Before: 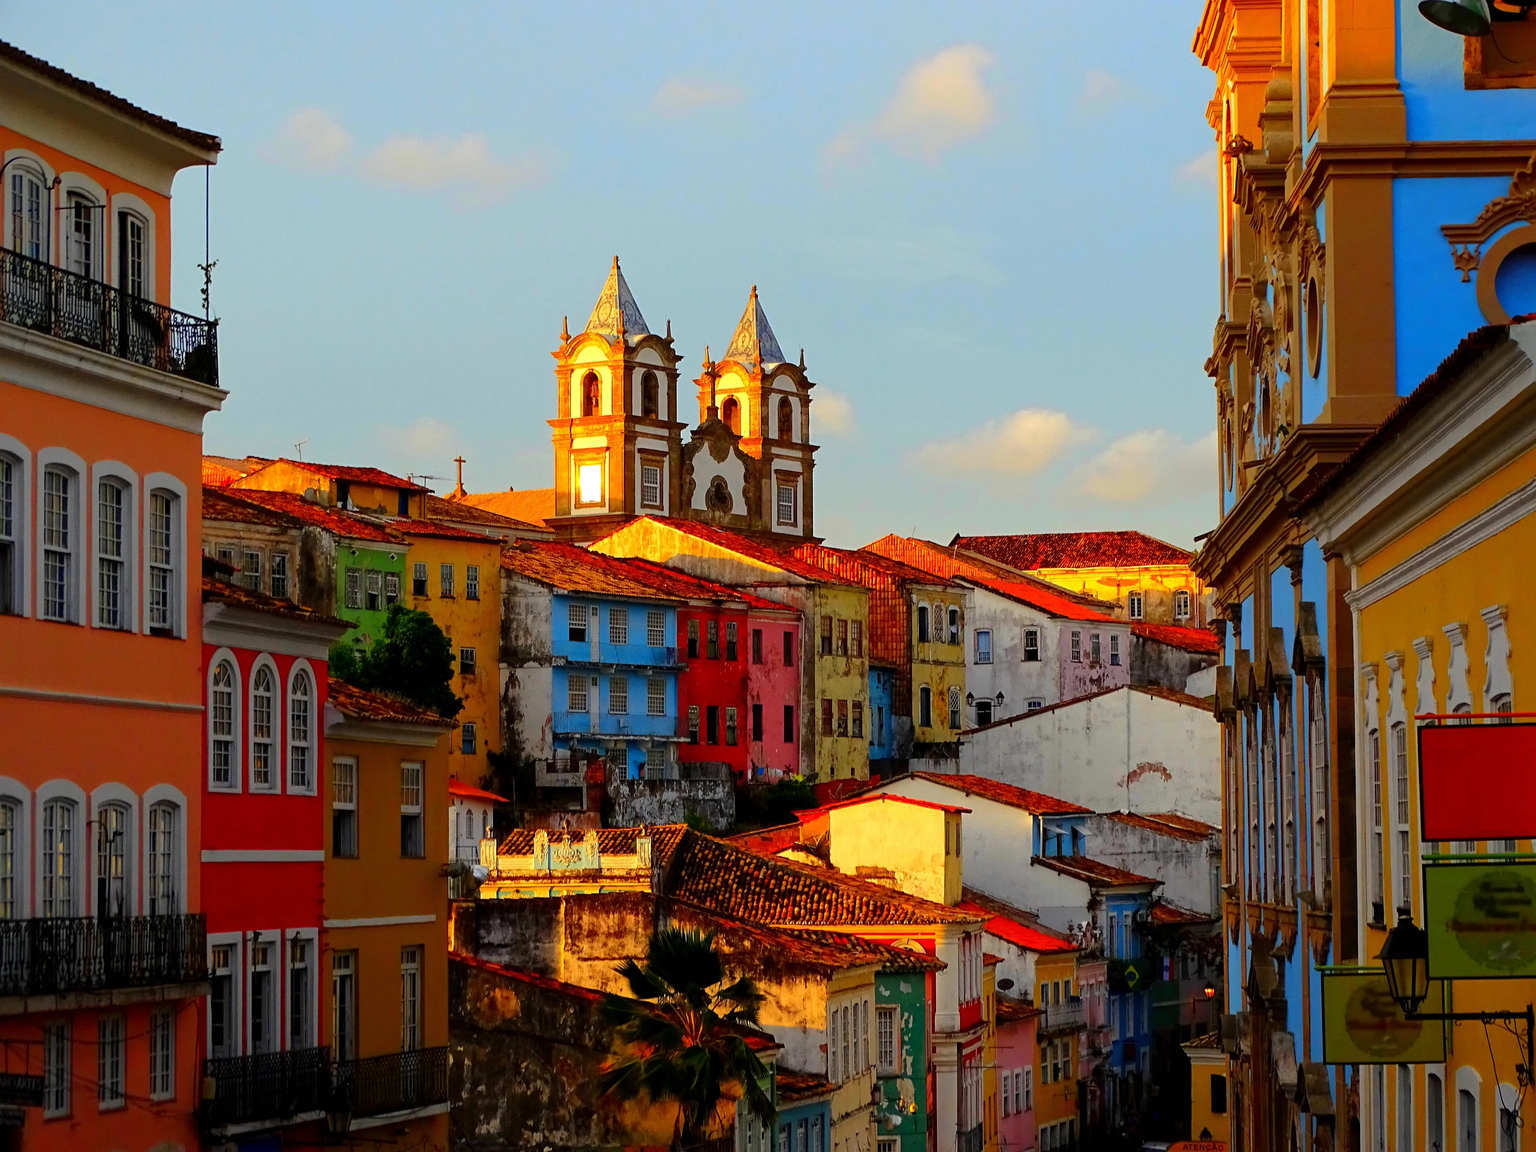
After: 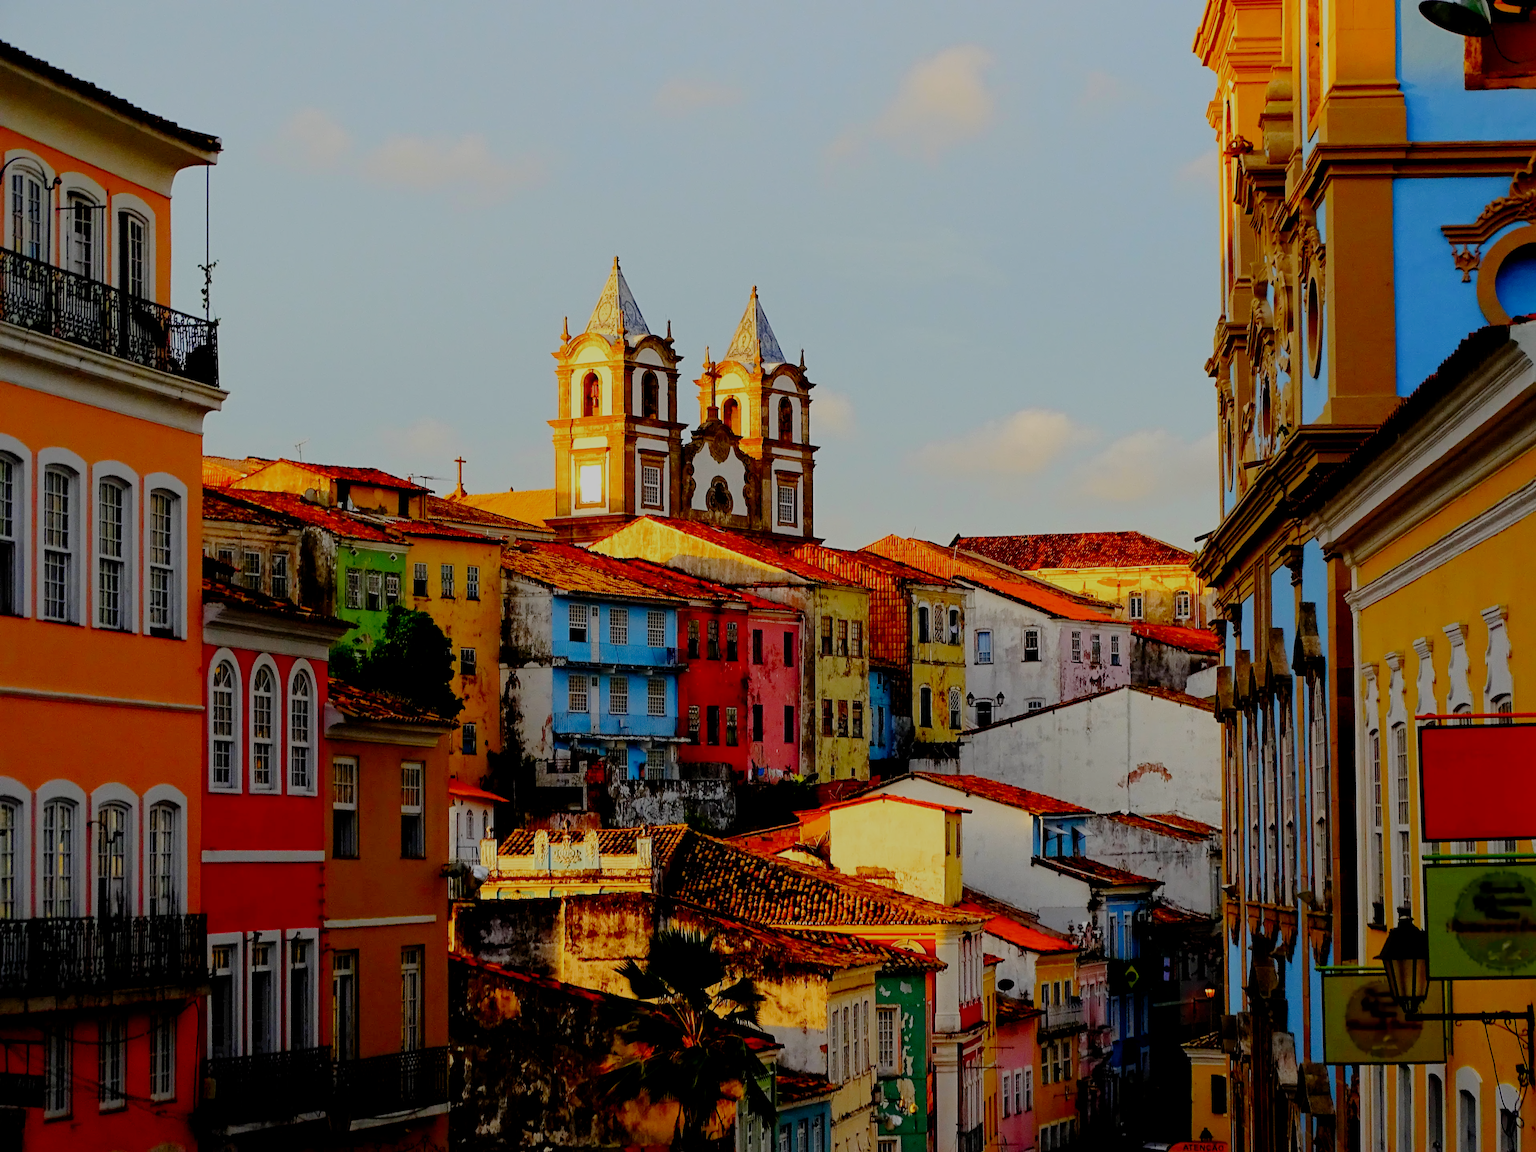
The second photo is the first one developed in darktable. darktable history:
filmic rgb: middle gray luminance 18%, black relative exposure -7.5 EV, white relative exposure 8.5 EV, threshold 6 EV, target black luminance 0%, hardness 2.23, latitude 18.37%, contrast 0.878, highlights saturation mix 5%, shadows ↔ highlights balance 10.15%, add noise in highlights 0, preserve chrominance no, color science v3 (2019), use custom middle-gray values true, iterations of high-quality reconstruction 0, contrast in highlights soft, enable highlight reconstruction true
